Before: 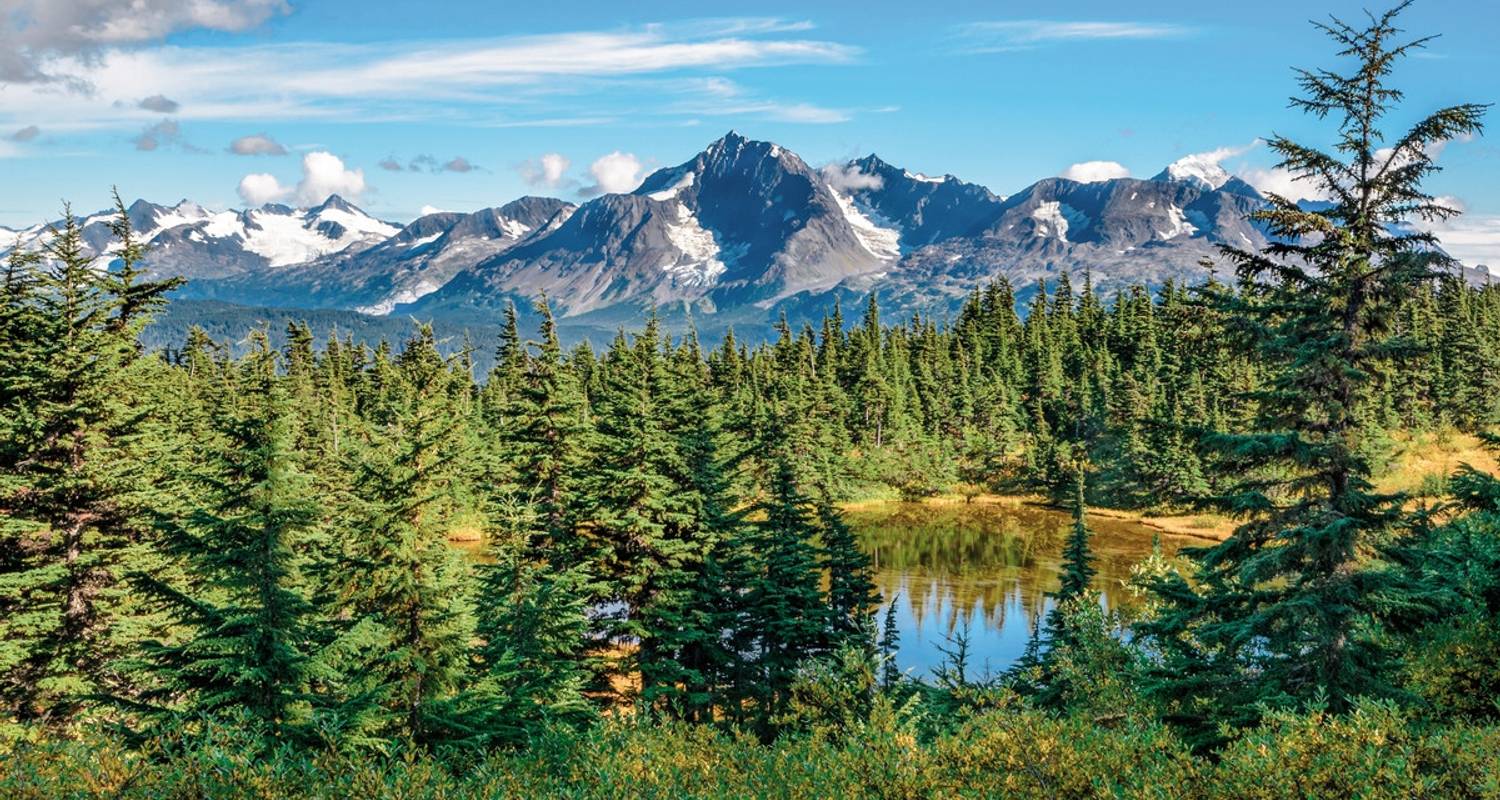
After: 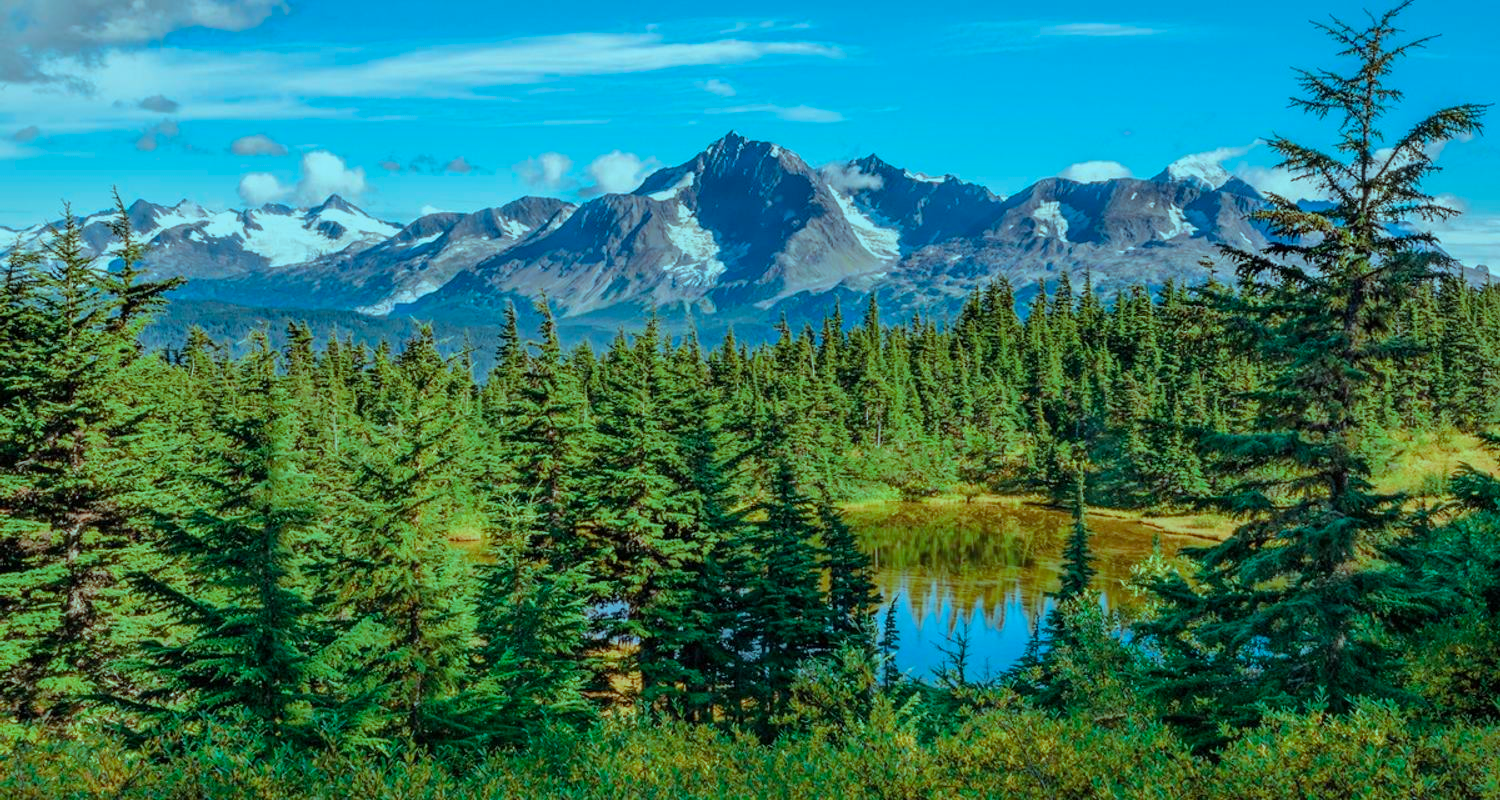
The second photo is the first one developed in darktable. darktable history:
color balance rgb: shadows lift › chroma 2.802%, shadows lift › hue 190.56°, highlights gain › luminance -33.252%, highlights gain › chroma 5.602%, highlights gain › hue 220.06°, perceptual saturation grading › global saturation 0.44%, global vibrance 33.711%
